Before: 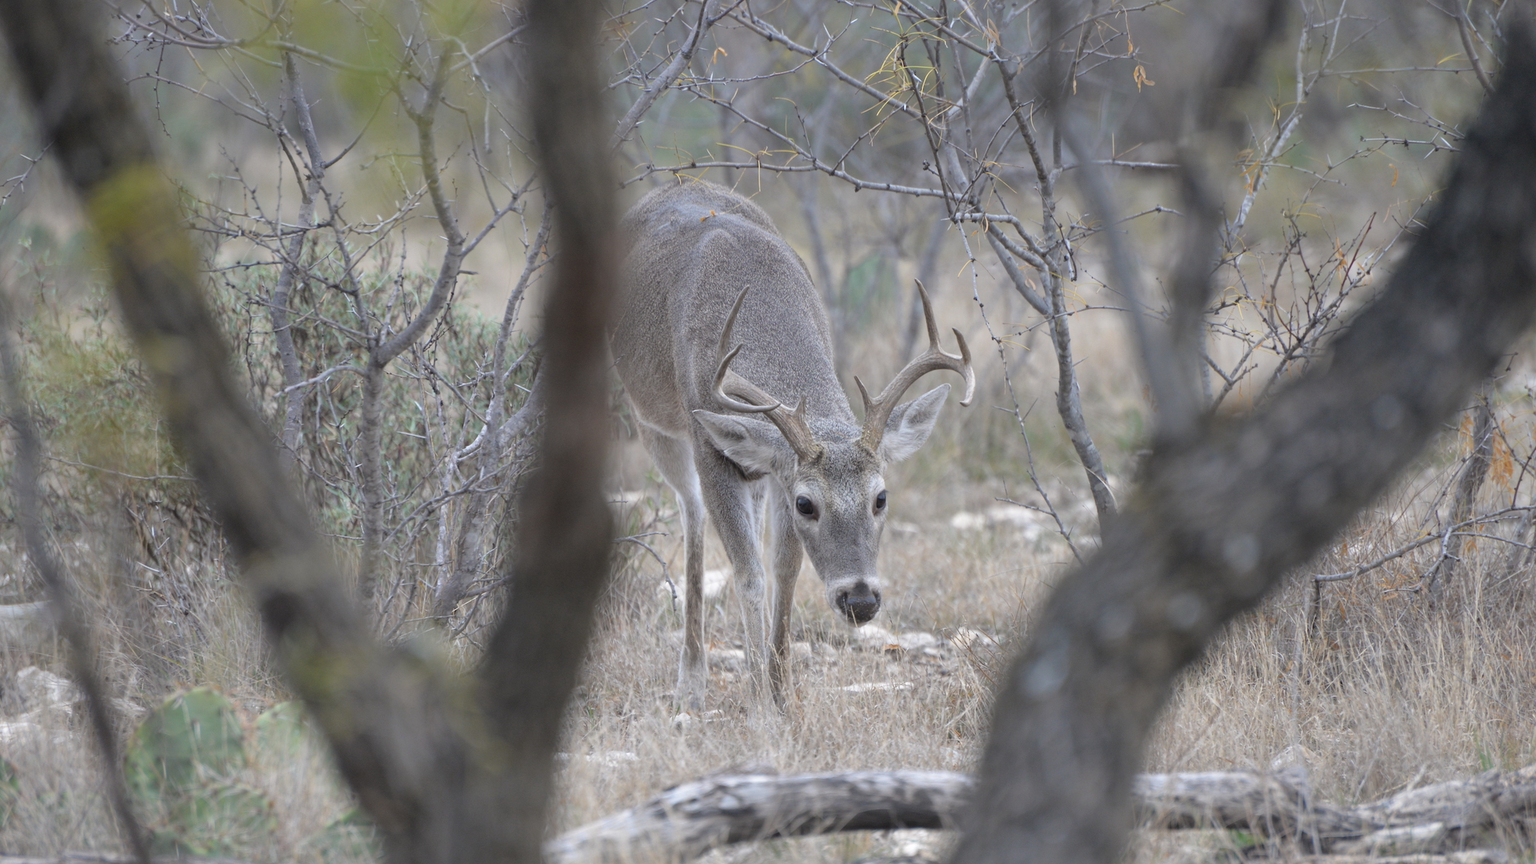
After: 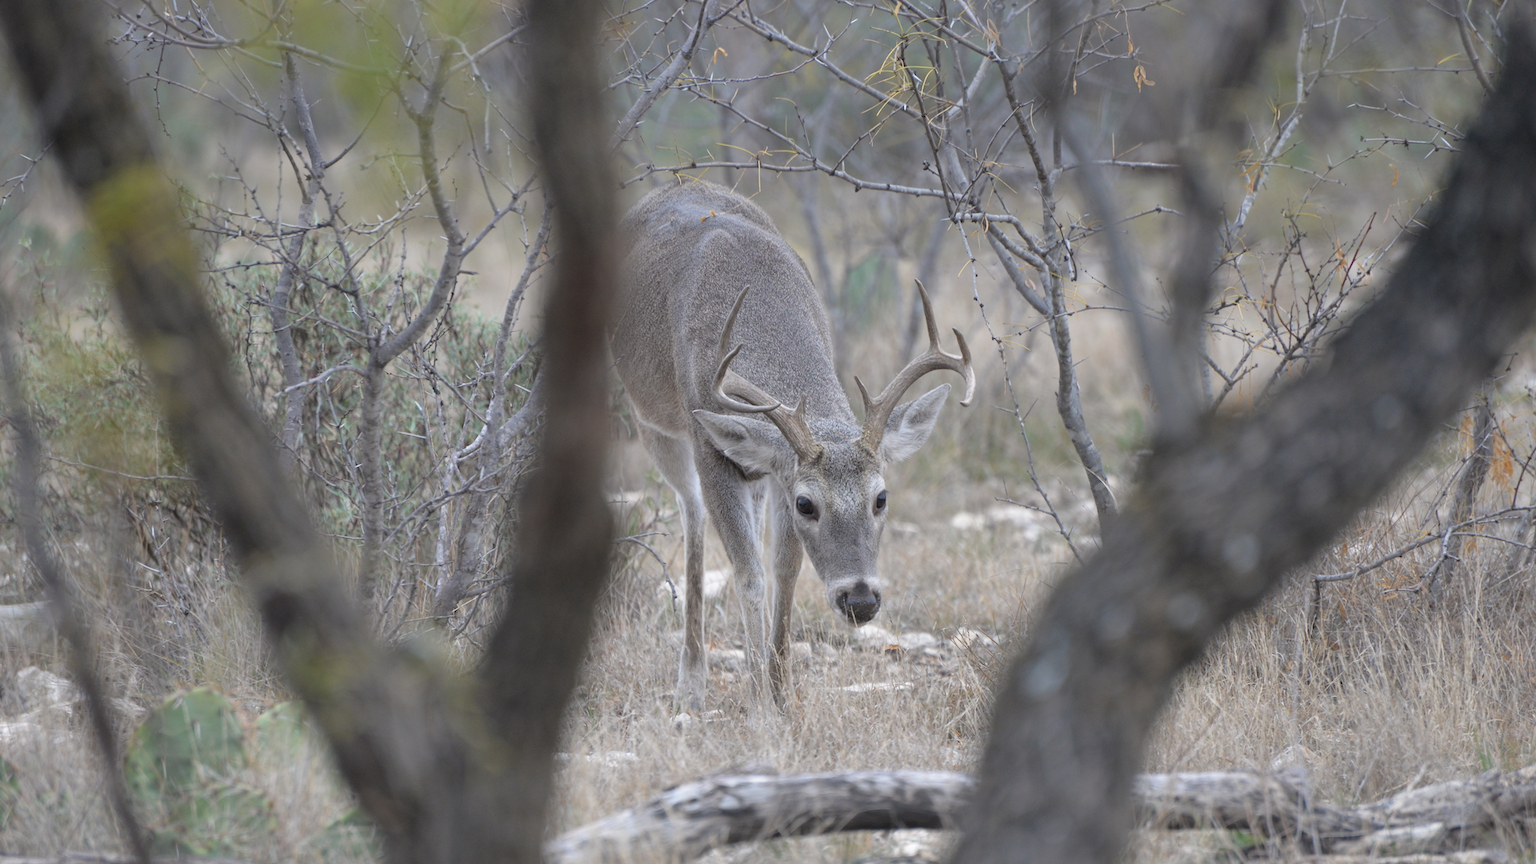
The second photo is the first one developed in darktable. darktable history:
exposure: exposure -0.043 EV, compensate highlight preservation false
